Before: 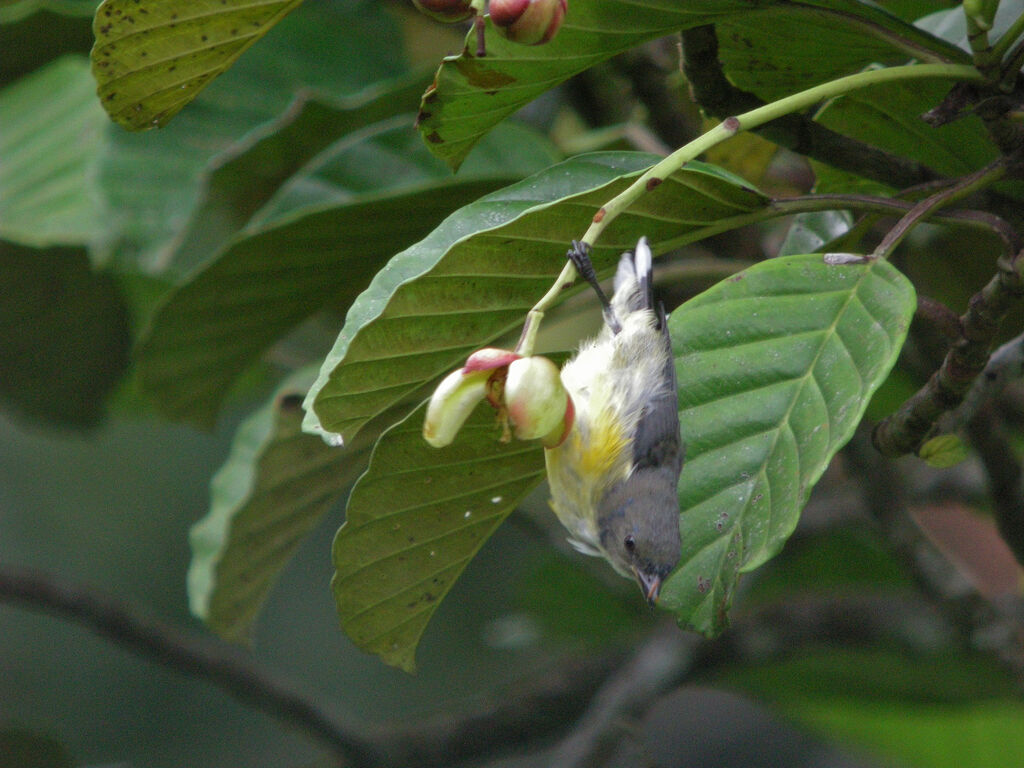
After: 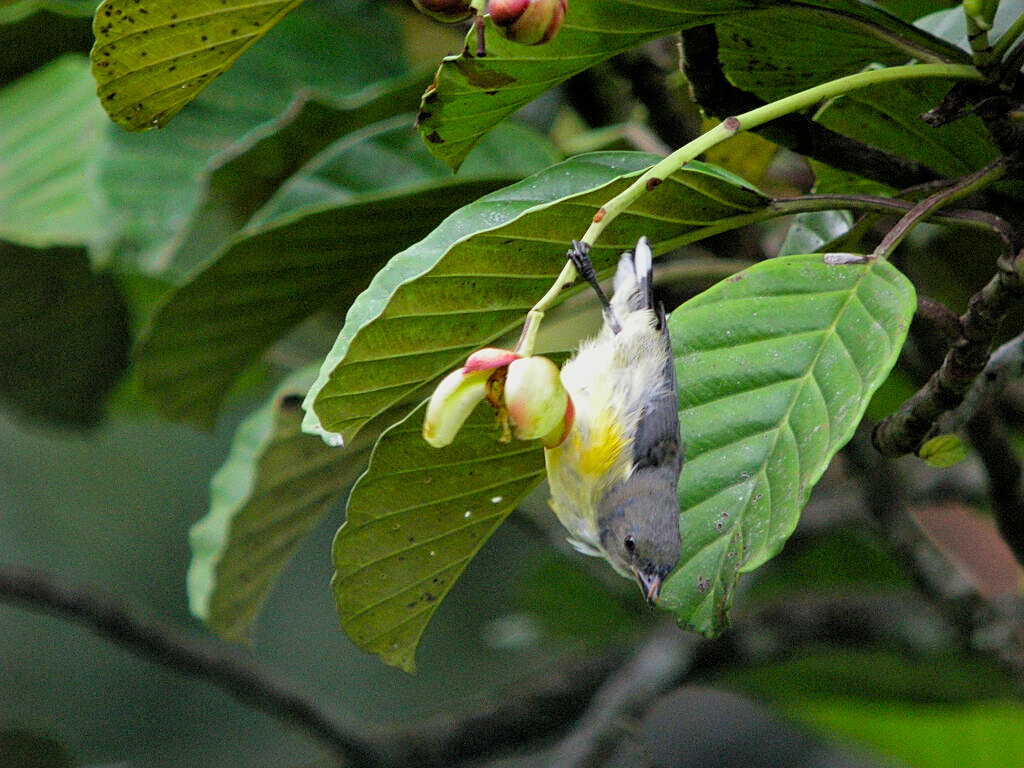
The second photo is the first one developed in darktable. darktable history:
sharpen: on, module defaults
tone equalizer: edges refinement/feathering 500, mask exposure compensation -1.57 EV, preserve details no
exposure: black level correction 0.001, exposure 0.5 EV, compensate exposure bias true, compensate highlight preservation false
filmic rgb: black relative exposure -7.75 EV, white relative exposure 4.35 EV, threshold 3.03 EV, target black luminance 0%, hardness 3.76, latitude 50.84%, contrast 1.077, highlights saturation mix 9.26%, shadows ↔ highlights balance -0.227%, preserve chrominance RGB euclidean norm, color science v5 (2021), contrast in shadows safe, contrast in highlights safe, enable highlight reconstruction true
